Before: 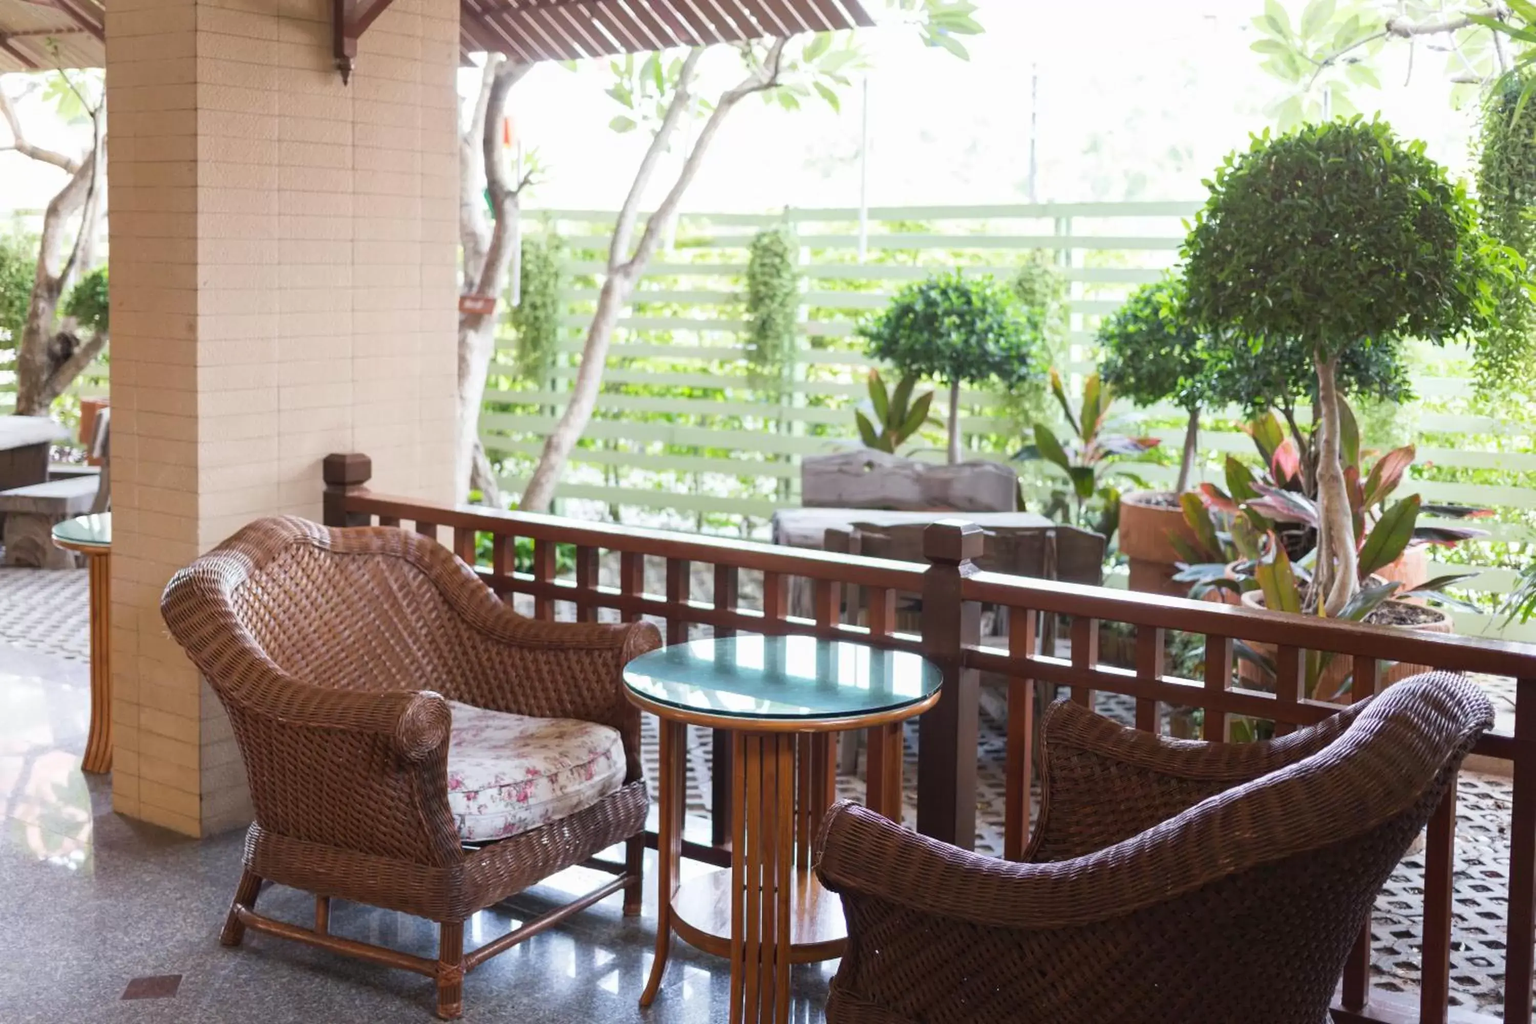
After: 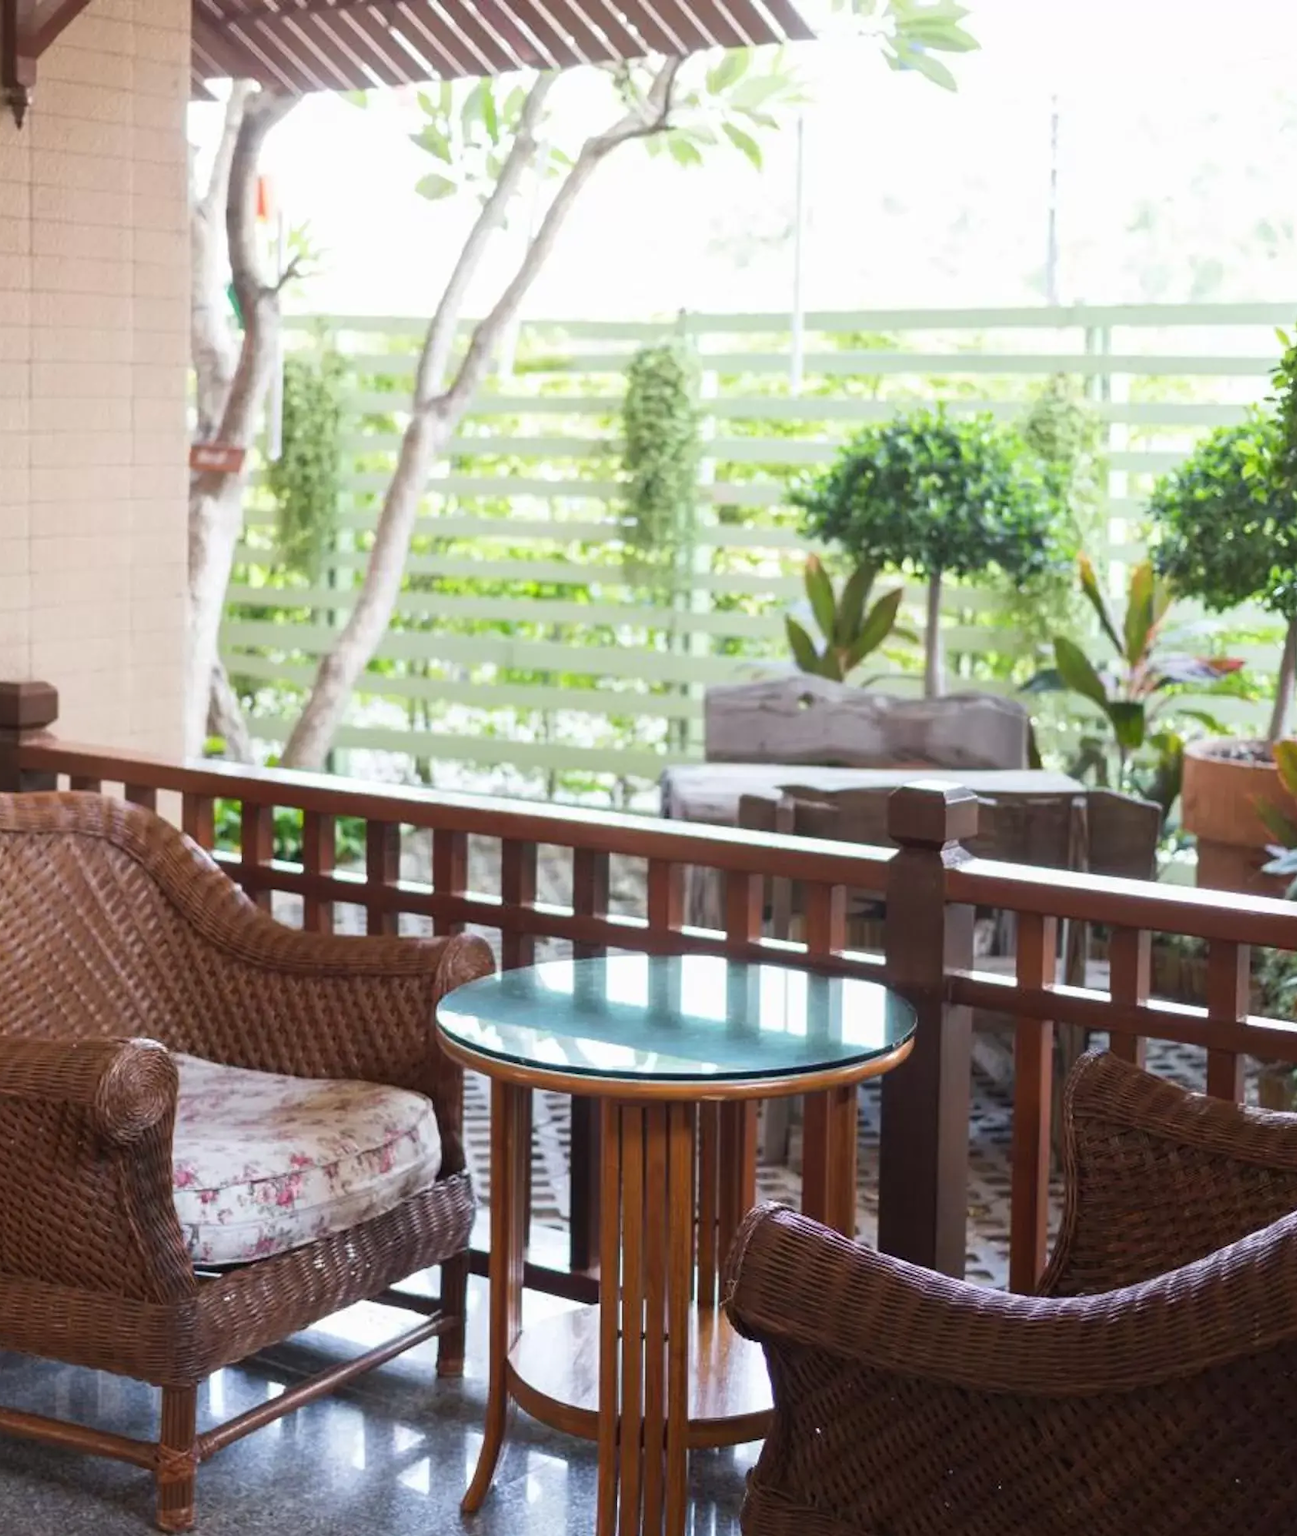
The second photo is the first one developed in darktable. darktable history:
crop: left 21.674%, right 22.086%
white balance: emerald 1
